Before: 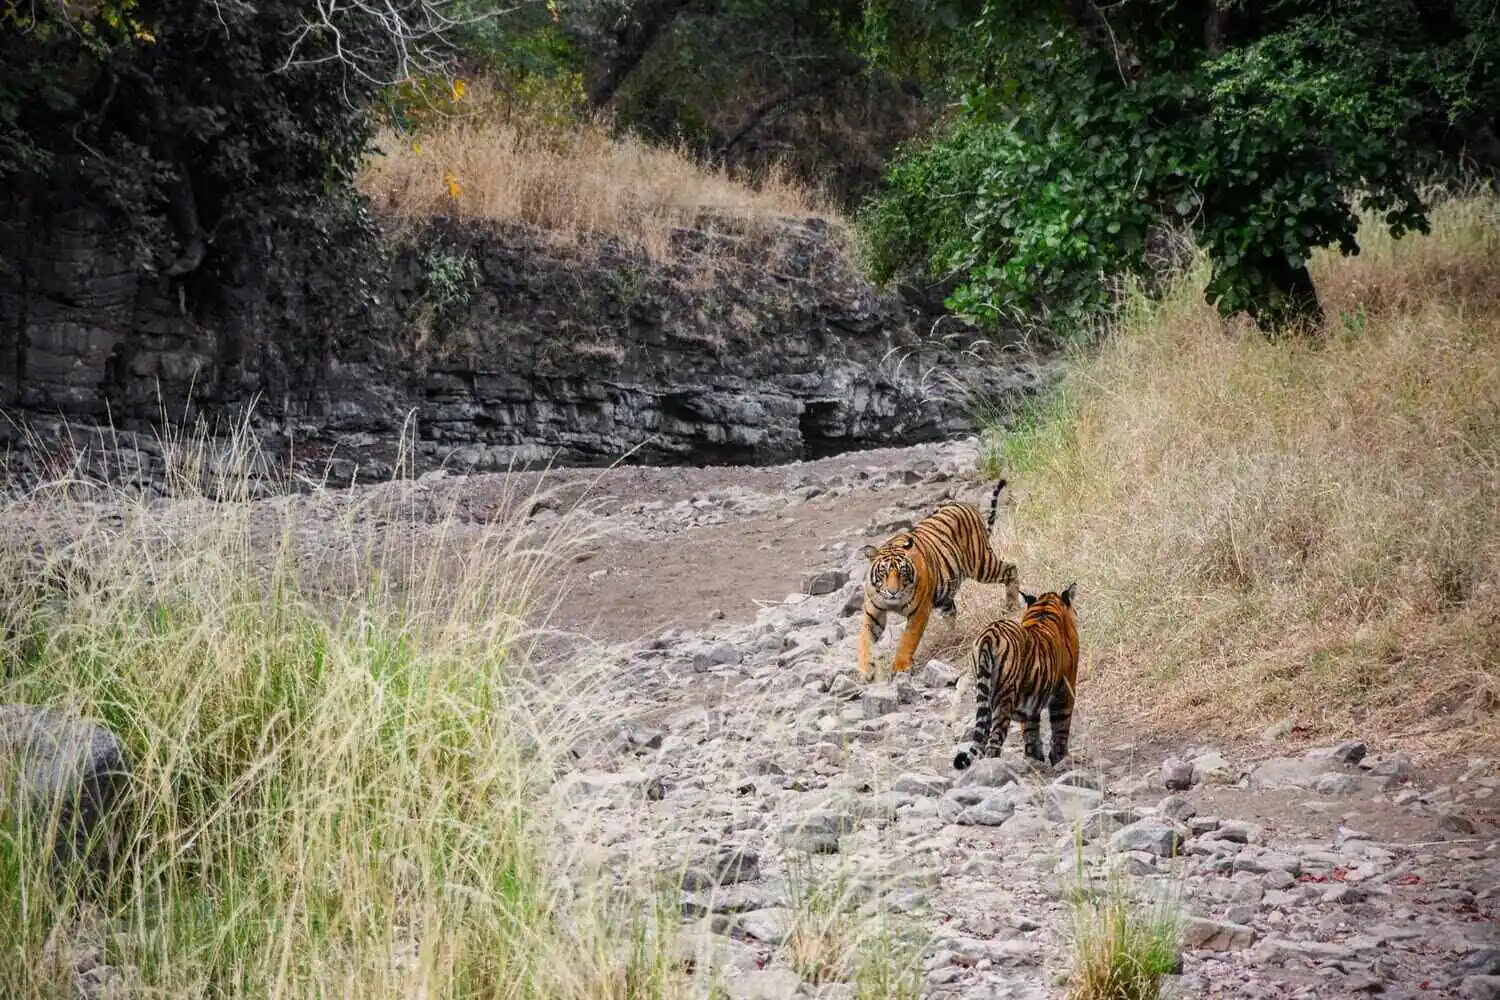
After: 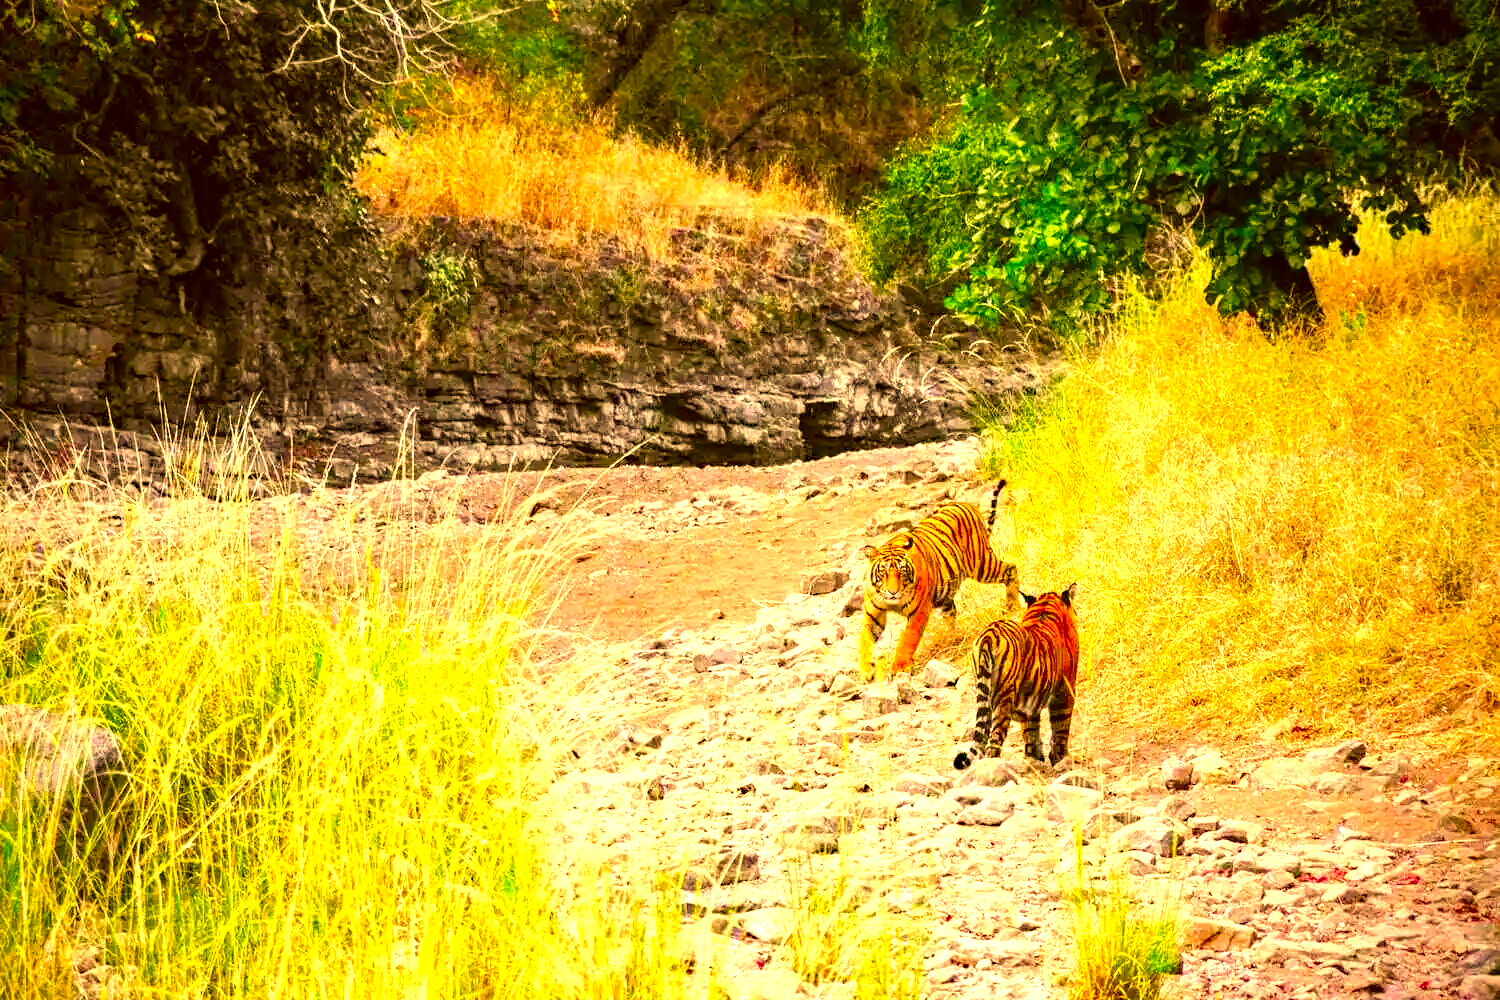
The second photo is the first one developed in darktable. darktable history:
color correction: highlights a* 10.44, highlights b* 30.04, shadows a* 2.73, shadows b* 17.51, saturation 1.72
haze removal: compatibility mode true, adaptive false
exposure: black level correction 0.001, exposure 1.398 EV, compensate exposure bias true, compensate highlight preservation false
